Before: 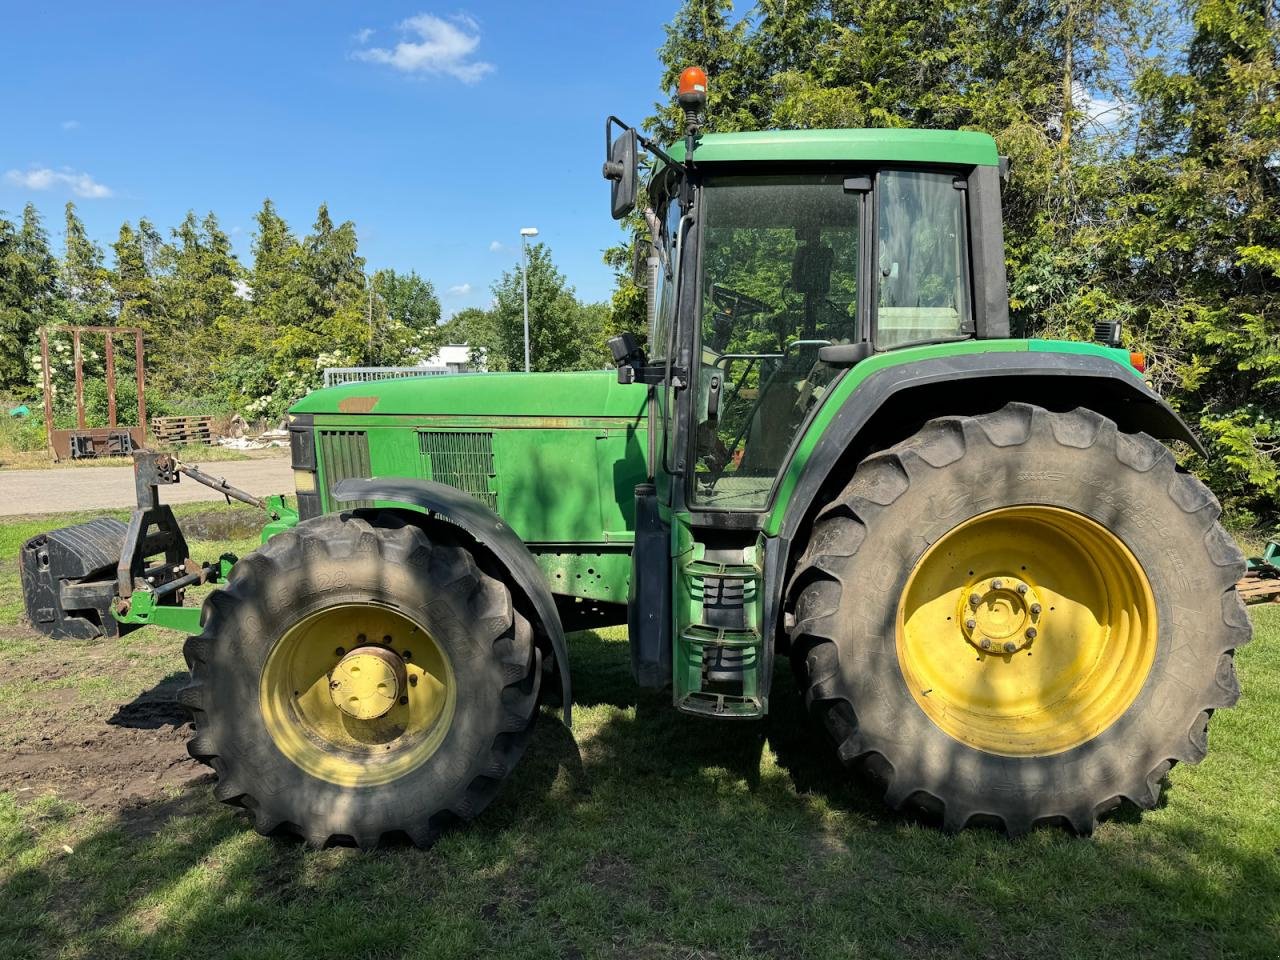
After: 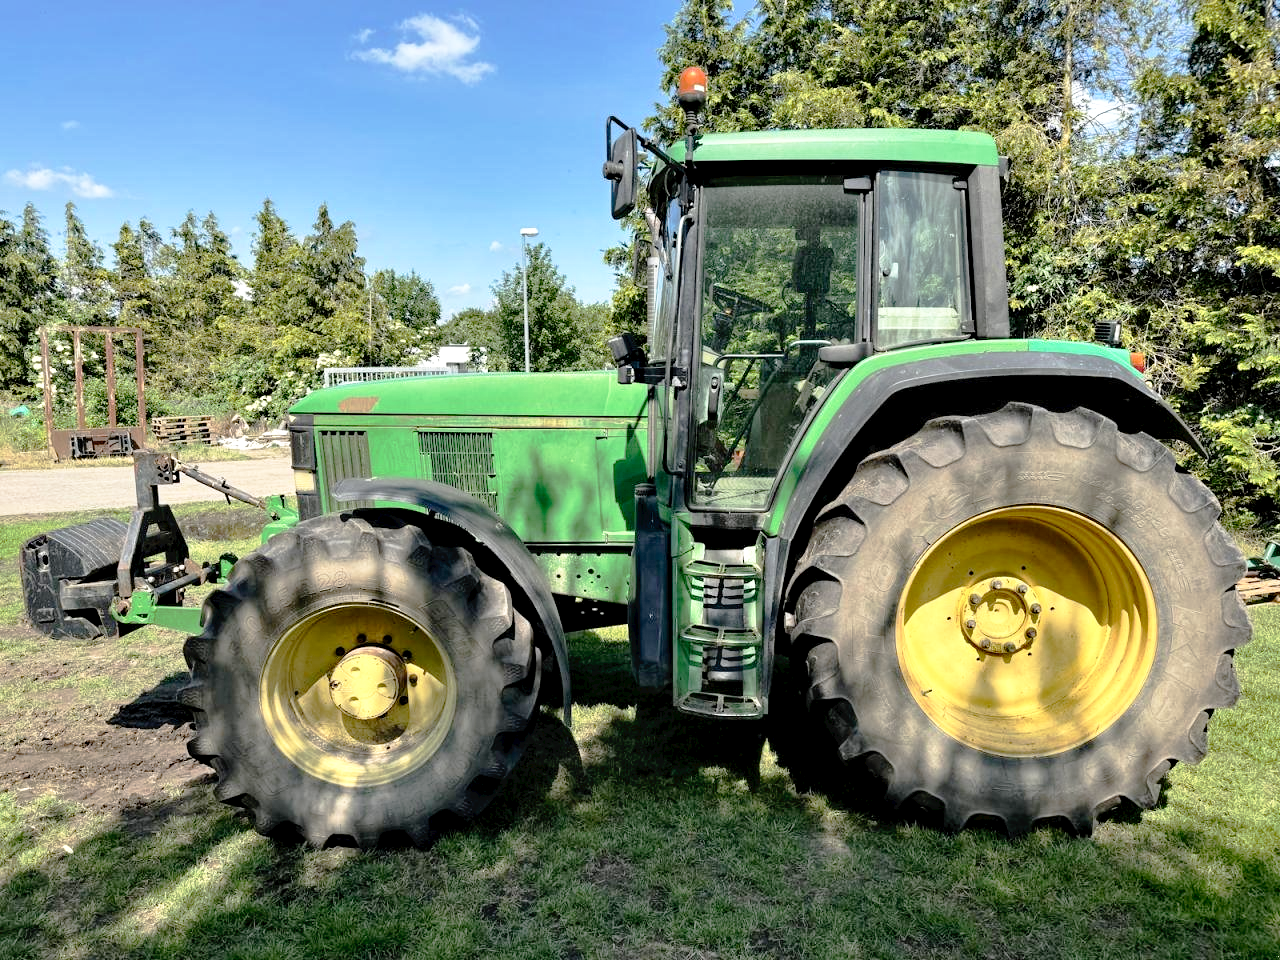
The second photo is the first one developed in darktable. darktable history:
contrast equalizer: octaves 7, y [[0.586, 0.584, 0.576, 0.565, 0.552, 0.539], [0.5 ×6], [0.97, 0.959, 0.919, 0.859, 0.789, 0.717], [0 ×6], [0 ×6]]
tone curve: curves: ch0 [(0, 0) (0.003, 0.03) (0.011, 0.03) (0.025, 0.033) (0.044, 0.038) (0.069, 0.057) (0.1, 0.109) (0.136, 0.174) (0.177, 0.243) (0.224, 0.313) (0.277, 0.391) (0.335, 0.464) (0.399, 0.515) (0.468, 0.563) (0.543, 0.616) (0.623, 0.679) (0.709, 0.766) (0.801, 0.865) (0.898, 0.948) (1, 1)], preserve colors none
